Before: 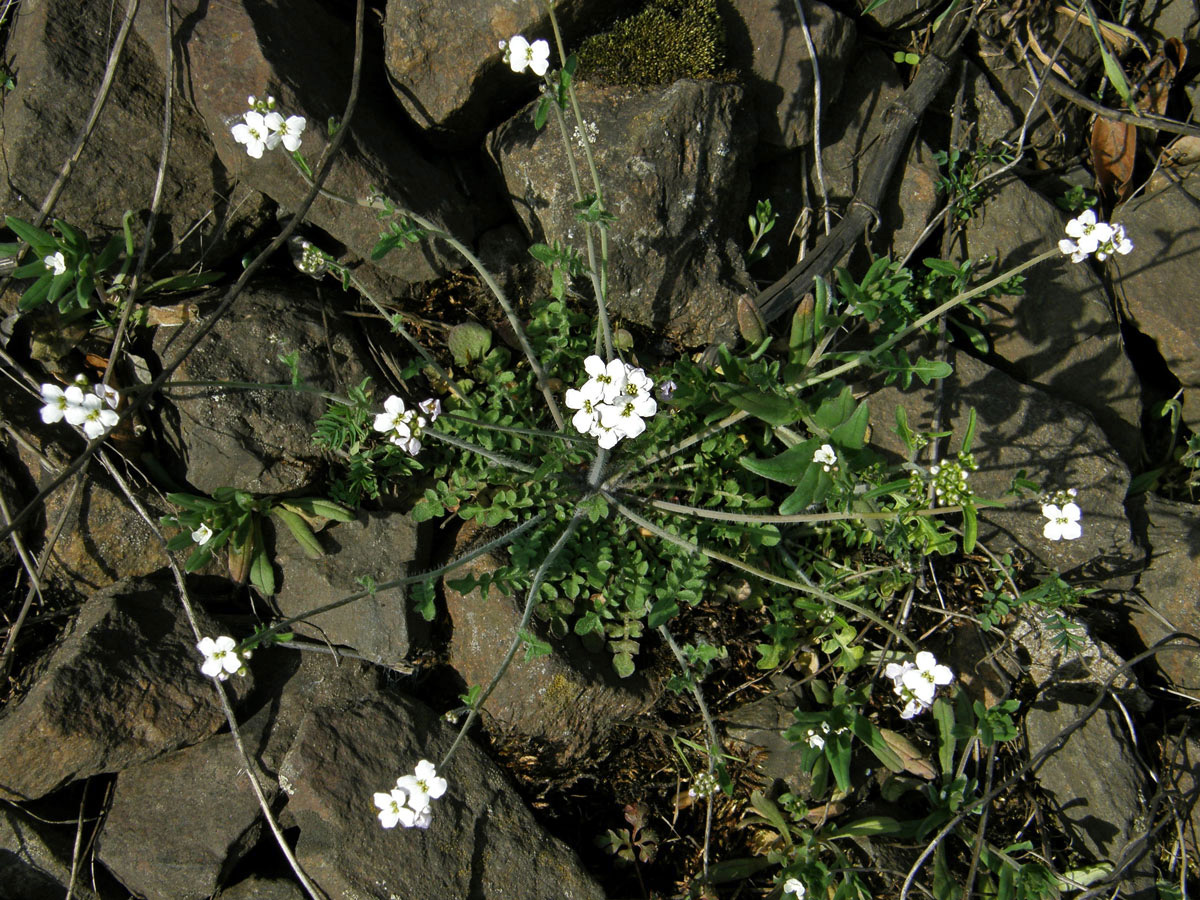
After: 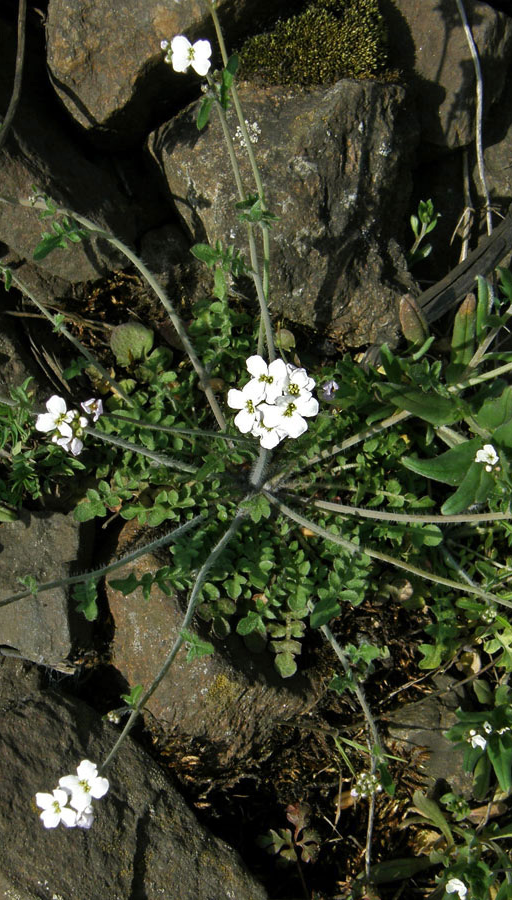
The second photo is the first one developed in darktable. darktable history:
crop: left 28.188%, right 29.094%
